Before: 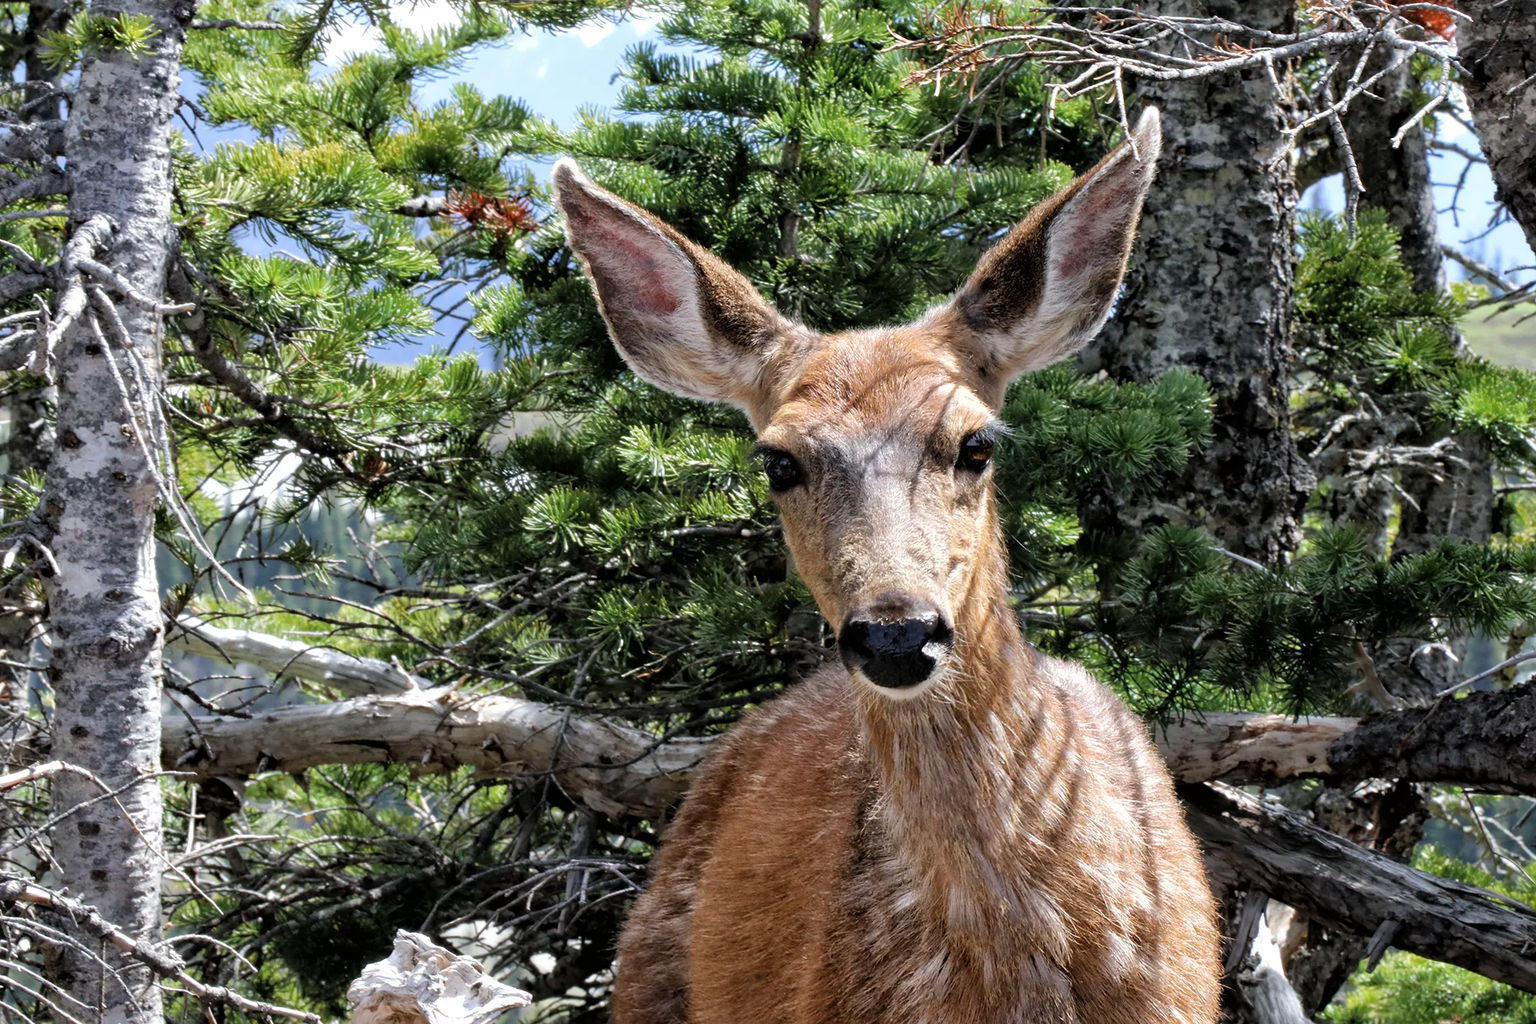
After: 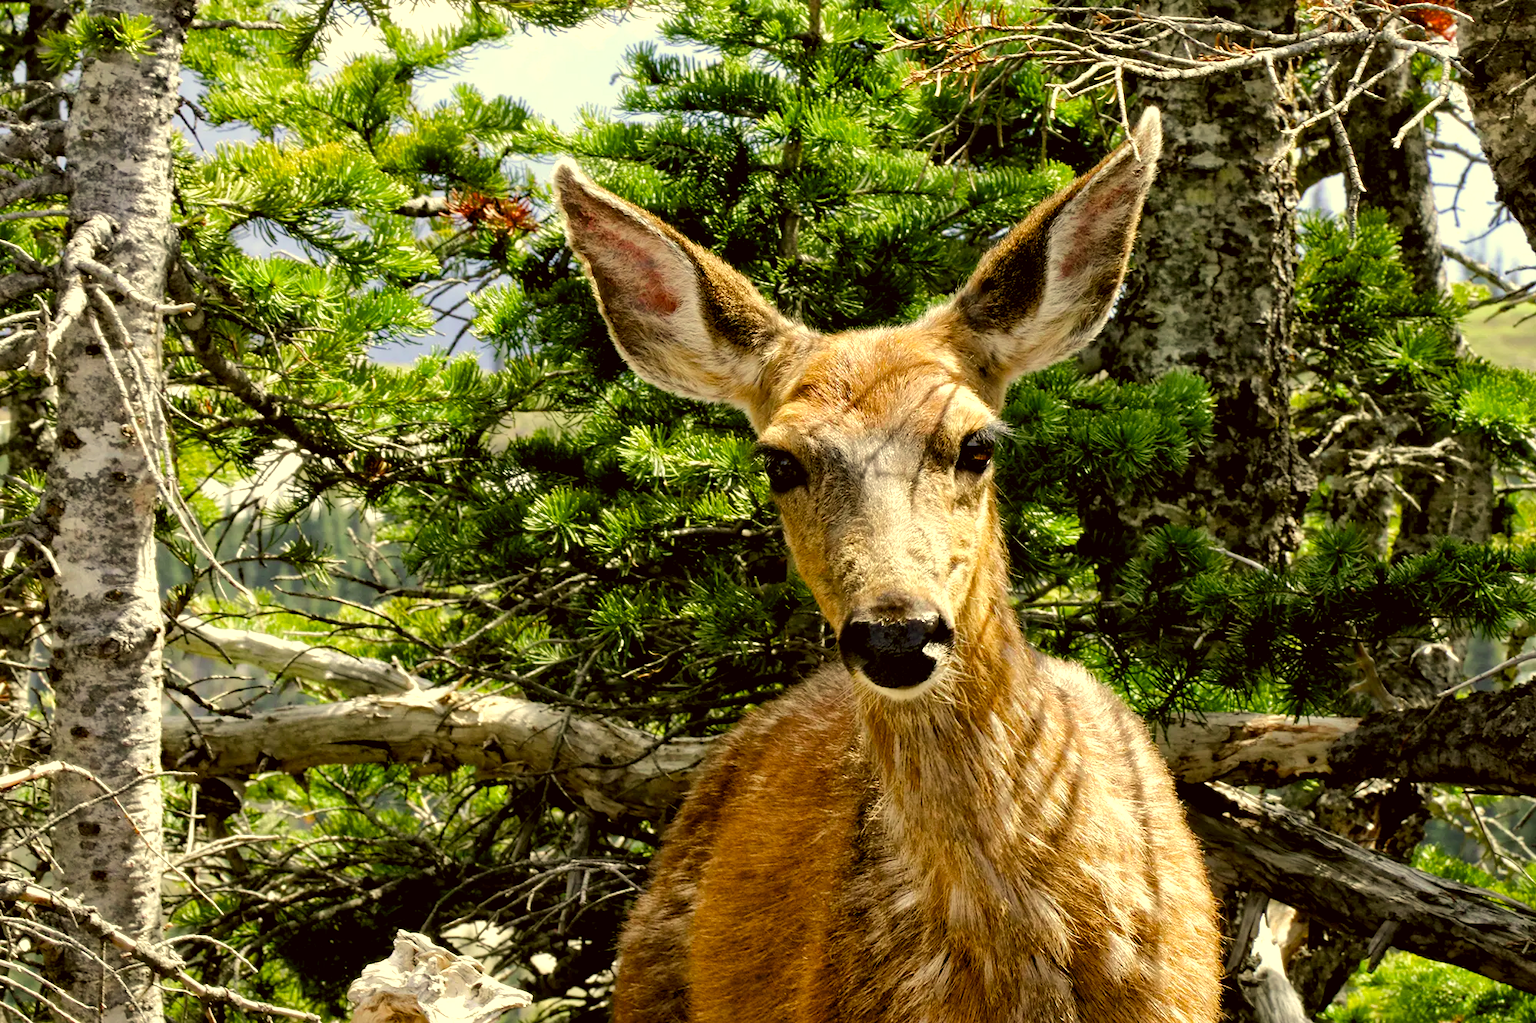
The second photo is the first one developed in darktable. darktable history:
color correction: highlights a* 0.162, highlights b* 29.53, shadows a* -0.162, shadows b* 21.09
color balance rgb: global offset › luminance -0.51%, perceptual saturation grading › global saturation 27.53%, perceptual saturation grading › highlights -25%, perceptual saturation grading › shadows 25%, perceptual brilliance grading › highlights 6.62%, perceptual brilliance grading › mid-tones 17.07%, perceptual brilliance grading › shadows -5.23%
